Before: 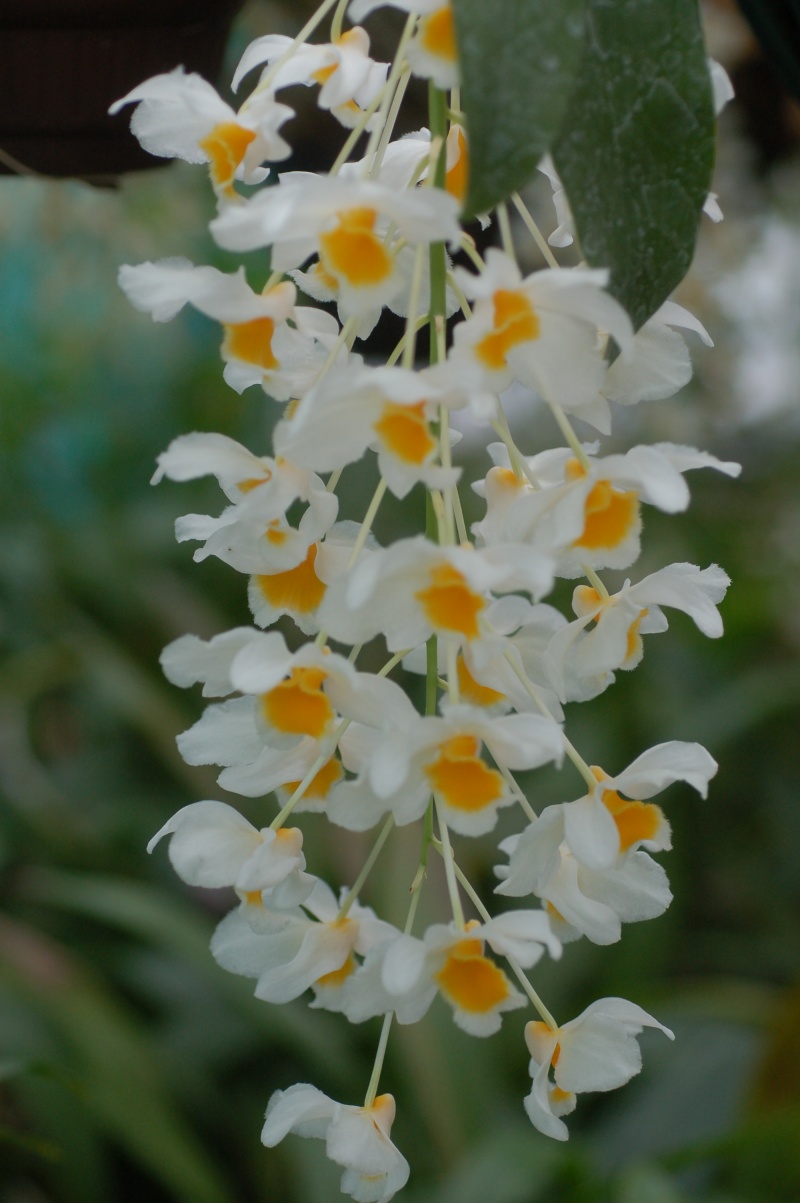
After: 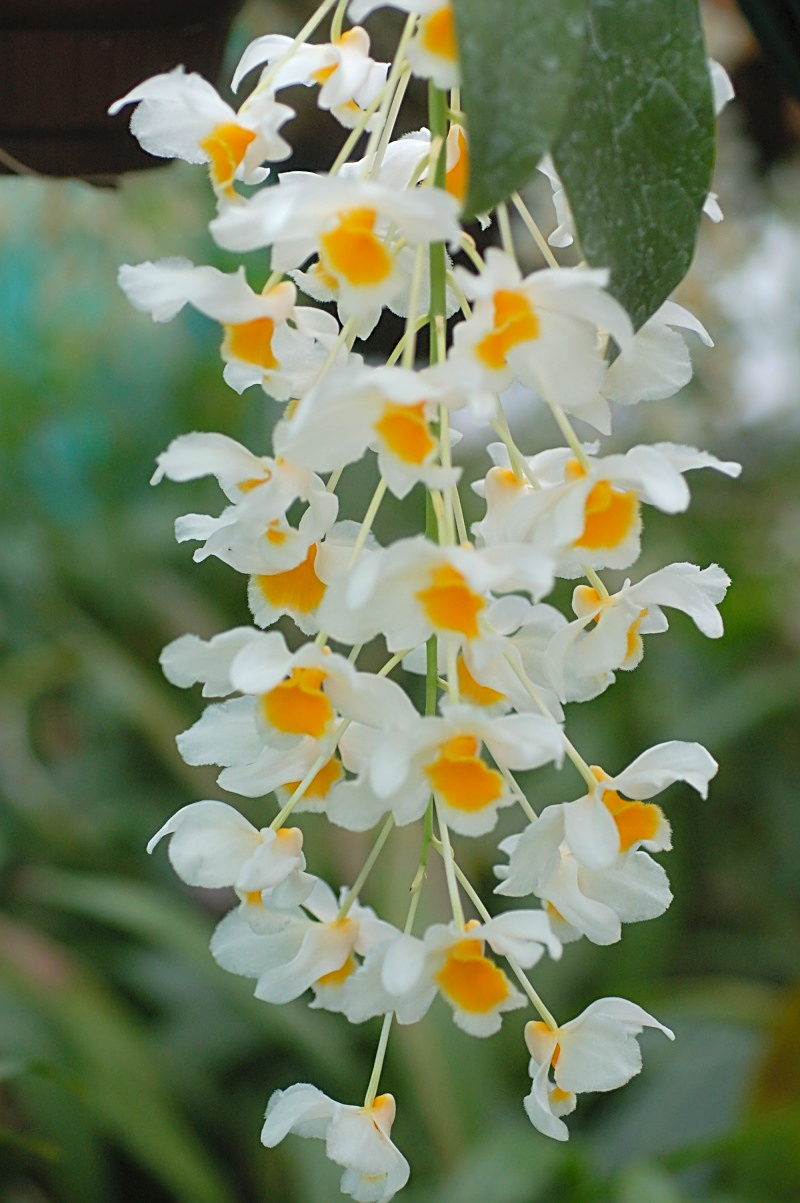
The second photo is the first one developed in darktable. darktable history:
contrast brightness saturation: brightness 0.088, saturation 0.195
sharpen: radius 2.544, amount 0.633
exposure: black level correction 0, exposure 0.499 EV, compensate exposure bias true, compensate highlight preservation false
